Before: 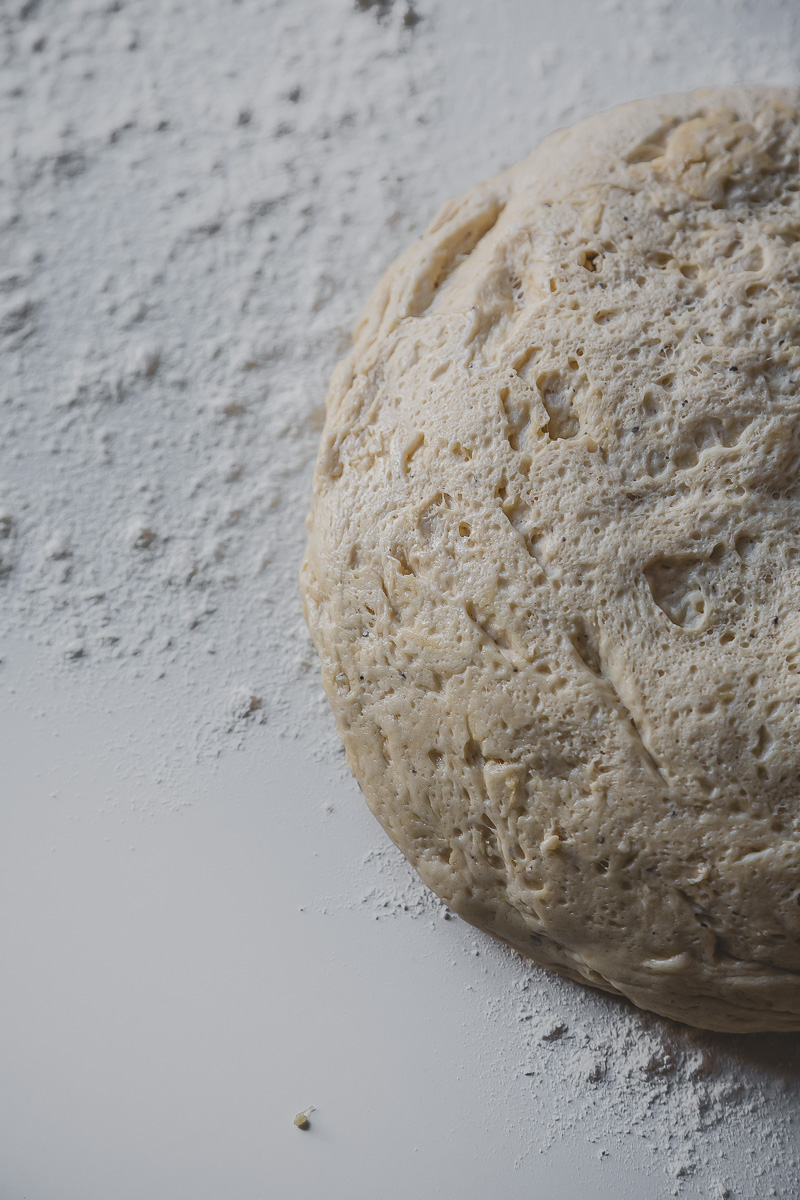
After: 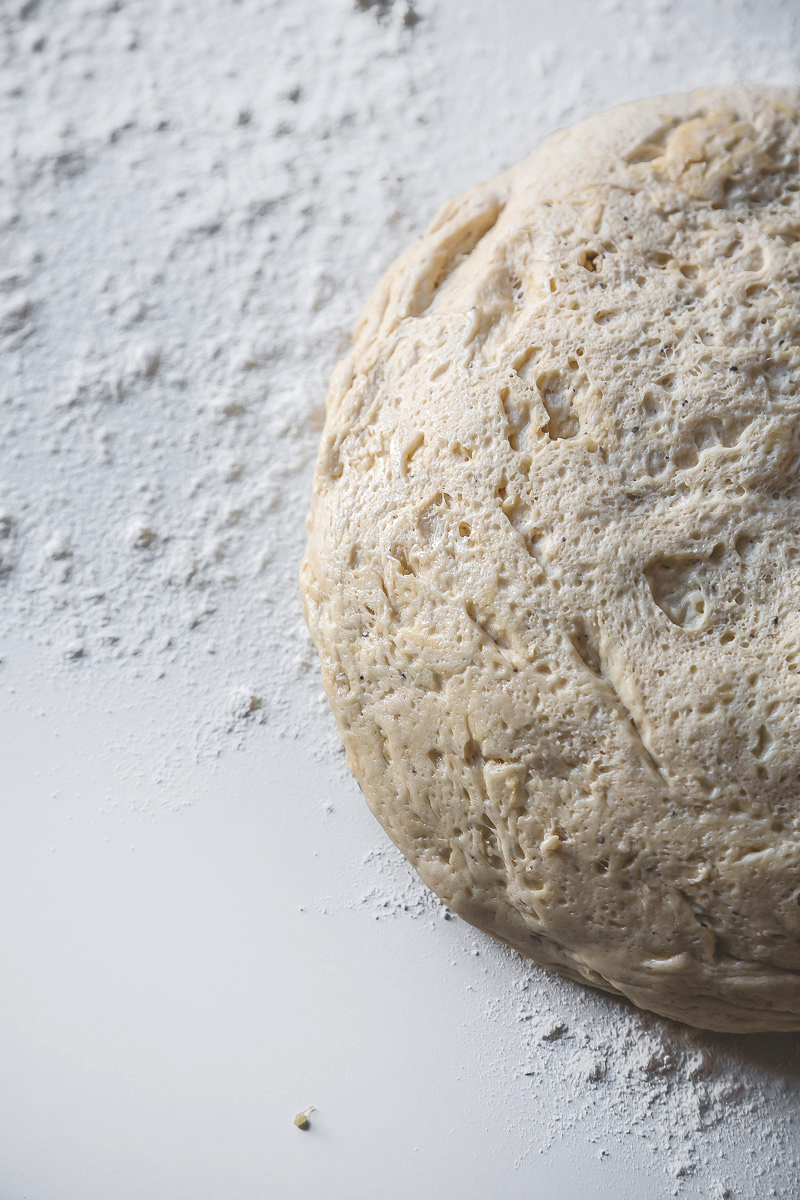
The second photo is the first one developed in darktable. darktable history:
exposure: exposure 0.61 EV, compensate exposure bias true, compensate highlight preservation false
